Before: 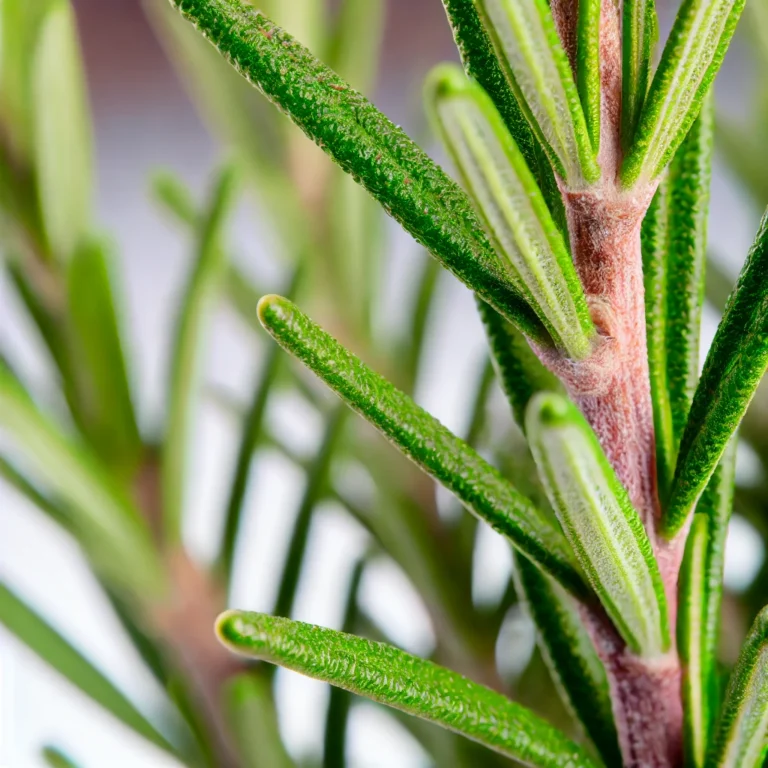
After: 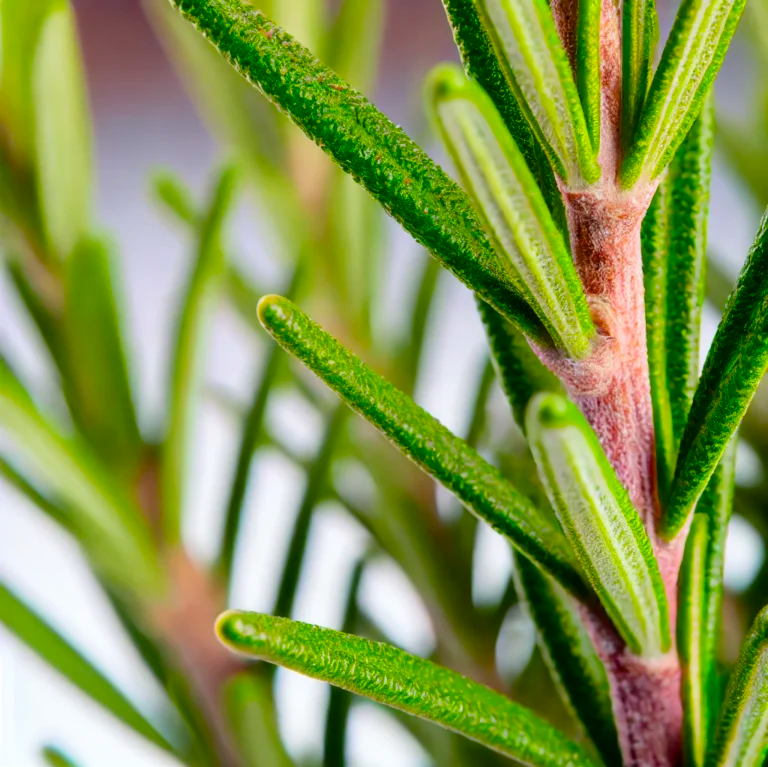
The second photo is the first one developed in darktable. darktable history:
color balance rgb: perceptual saturation grading › global saturation 30%, global vibrance 20%
crop: bottom 0.071%
